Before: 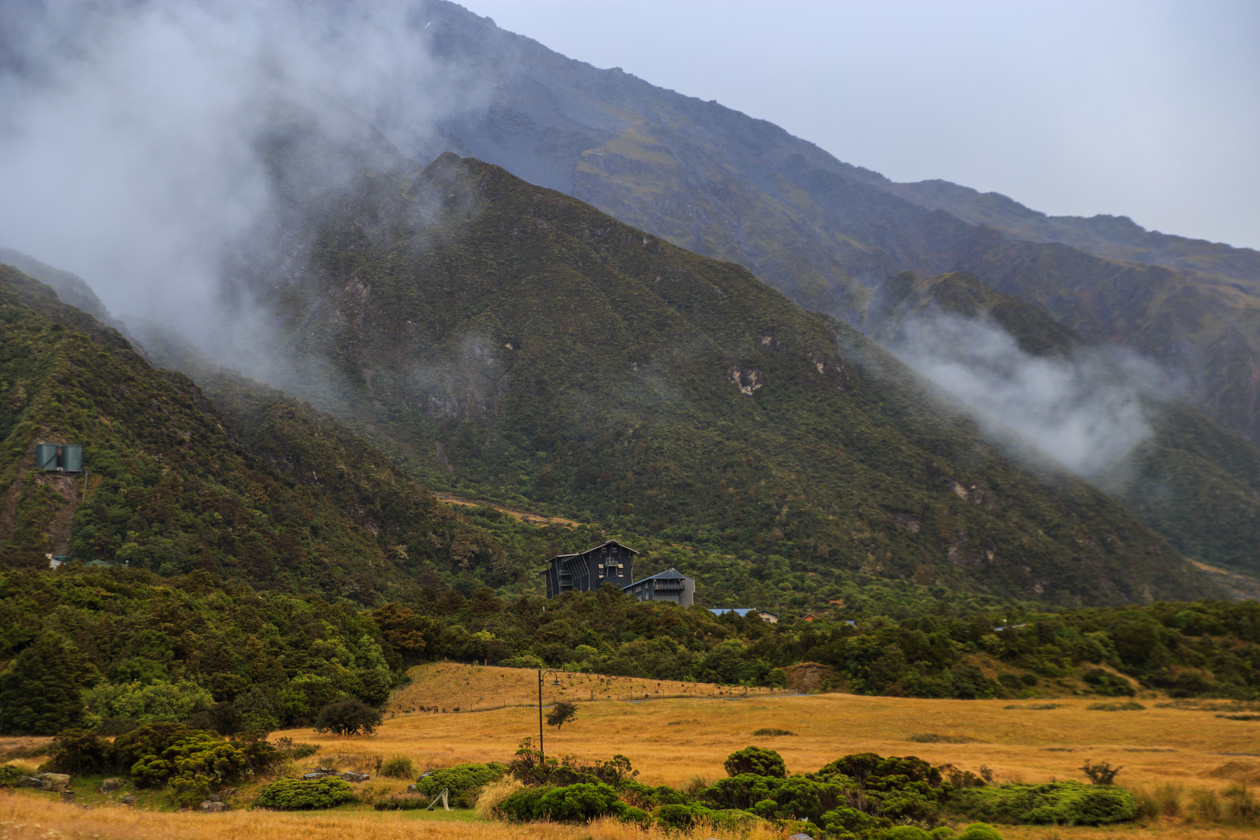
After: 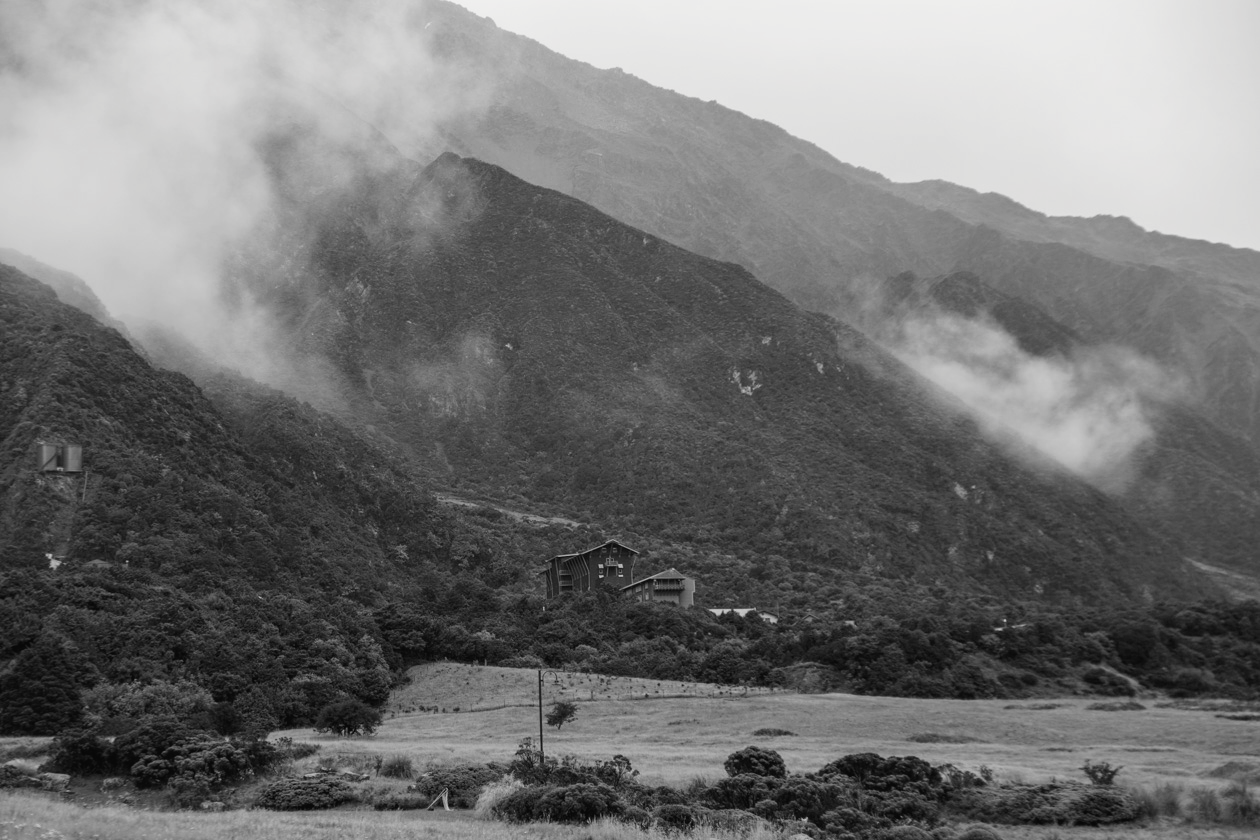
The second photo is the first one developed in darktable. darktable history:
tone curve: curves: ch0 [(0, 0) (0.003, 0.019) (0.011, 0.022) (0.025, 0.025) (0.044, 0.04) (0.069, 0.069) (0.1, 0.108) (0.136, 0.152) (0.177, 0.199) (0.224, 0.26) (0.277, 0.321) (0.335, 0.392) (0.399, 0.472) (0.468, 0.547) (0.543, 0.624) (0.623, 0.713) (0.709, 0.786) (0.801, 0.865) (0.898, 0.939) (1, 1)], preserve colors none
color look up table: target L [84.2, 90.94, 84.56, 81.69, 84.56, 61.19, 68.49, 44.41, 42.78, 32.75, 17.37, 3.028, 200.55, 85.98, 72.94, 75.88, 68.49, 76.61, 64.36, 59.79, 50.43, 53.98, 34.45, 31.46, 23.22, 93.05, 87.05, 74.05, 75.52, 78.07, 56.71, 61.7, 85.27, 66.62, 76.98, 37.13, 27.98, 42.1, 18.94, 100, 91.29, 90.94, 84.56, 84.2, 84.56, 69.61, 60.17, 48.04, 48.04], target a [0, -0.001, -0.001, 0, -0.001, 0.001, 0 ×7, -0.001, 0 ×11, -0.002, 0, 0, 0, -0.001, 0, 0.001, -0.002, 0, 0, 0.001, 0, 0.001, 0, -0.097, 0, -0.001, -0.001, 0, -0.001, 0 ×4], target b [0.001, 0.023, 0.002, 0.001, 0.002, -0.004, 0.002, 0.002, 0.002, 0.001, -0.002, 0, 0, 0.002, 0.002, 0.001, 0.002, 0.001, 0.002, 0.002, -0.003, 0.002, 0.001, 0.001, -0.002, 0.024, 0.001, 0.002, 0.002, 0.022, 0.002, -0.004, 0.023, 0.002, 0.001, -0.003, 0.001, -0.003, -0.002, 1.213, 0, 0.023, 0.002, 0.001, 0.002 ×5], num patches 49
